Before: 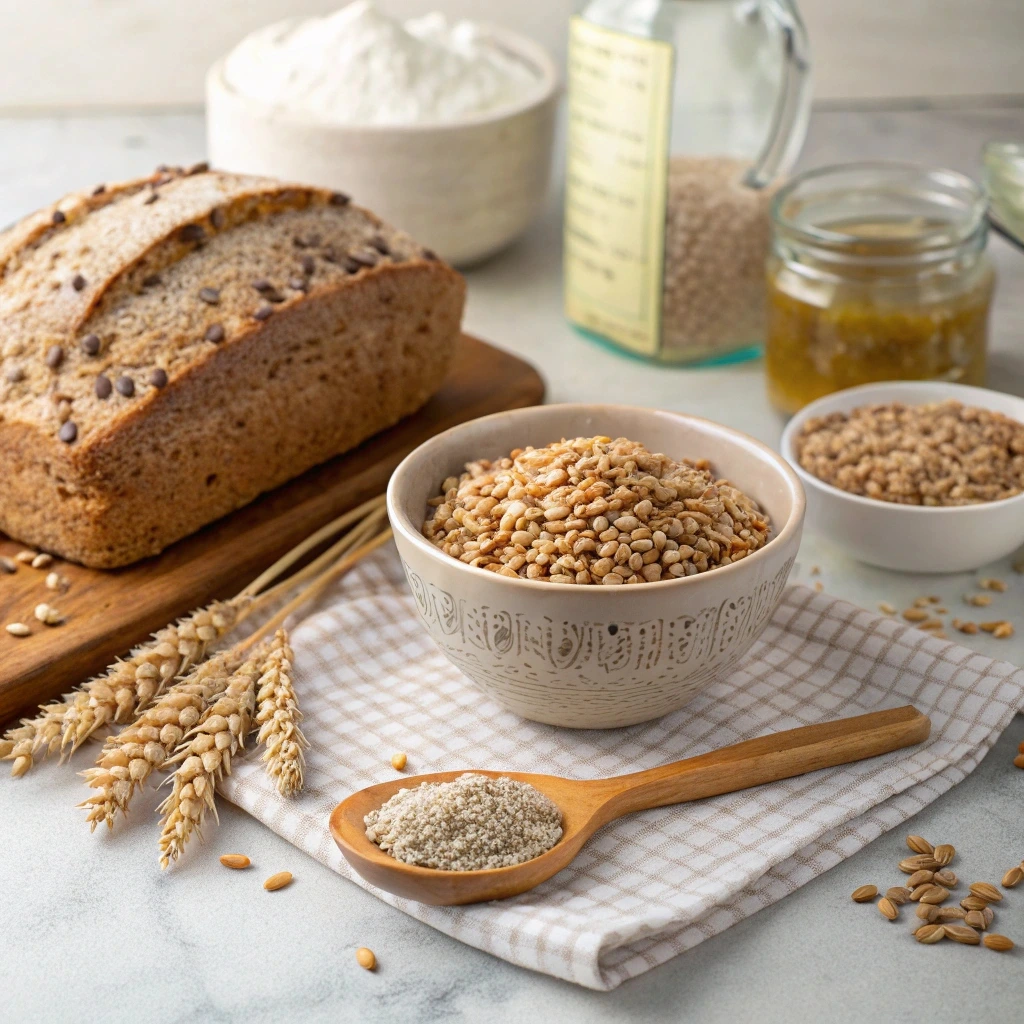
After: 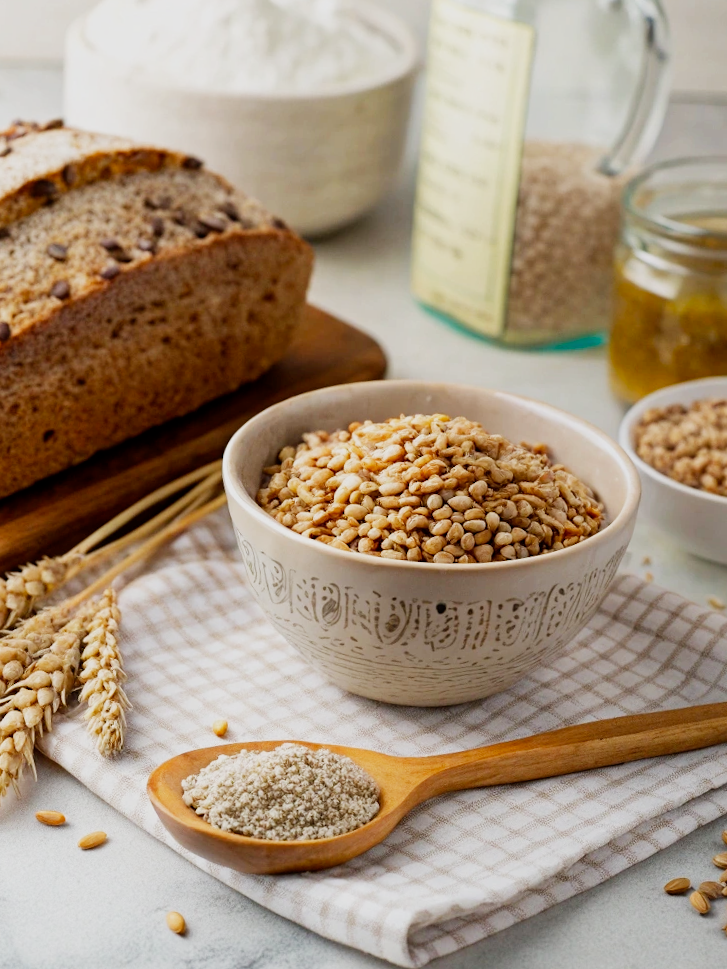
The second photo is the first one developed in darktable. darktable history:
filmic rgb: black relative exposure -16 EV, white relative exposure 5.31 EV, hardness 5.9, contrast 1.25, preserve chrominance no, color science v5 (2021)
crop and rotate: angle -3.27°, left 14.277%, top 0.028%, right 10.766%, bottom 0.028%
